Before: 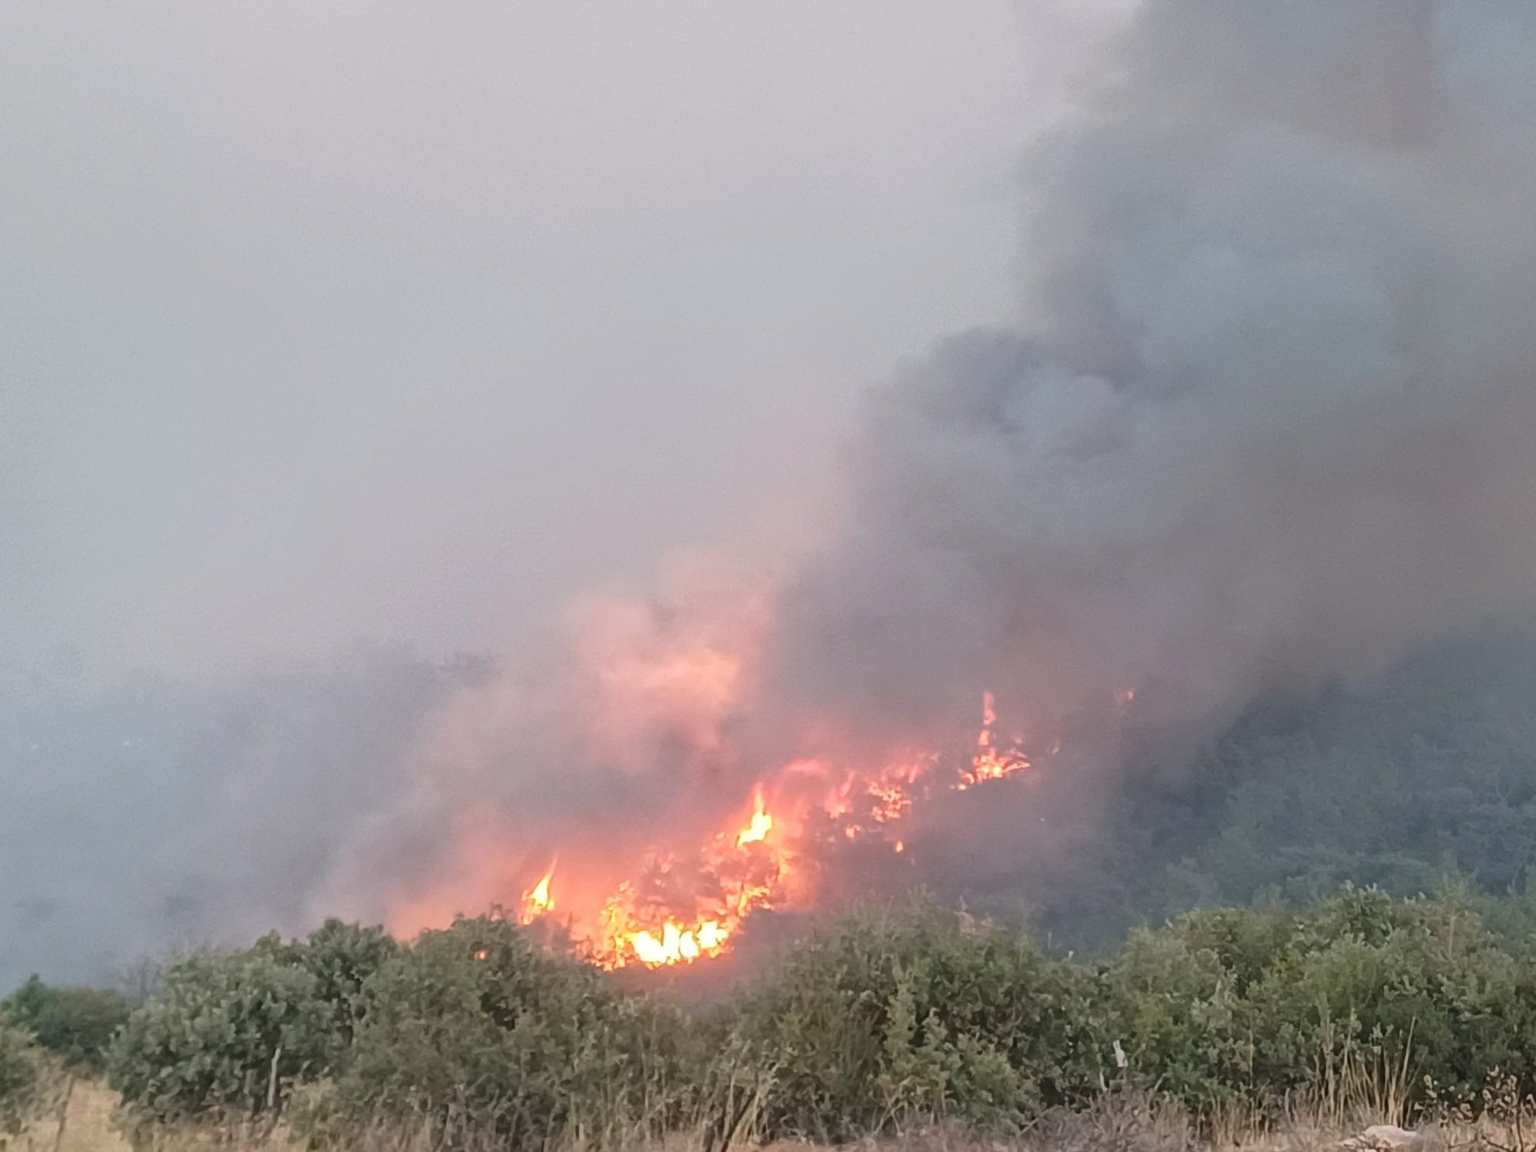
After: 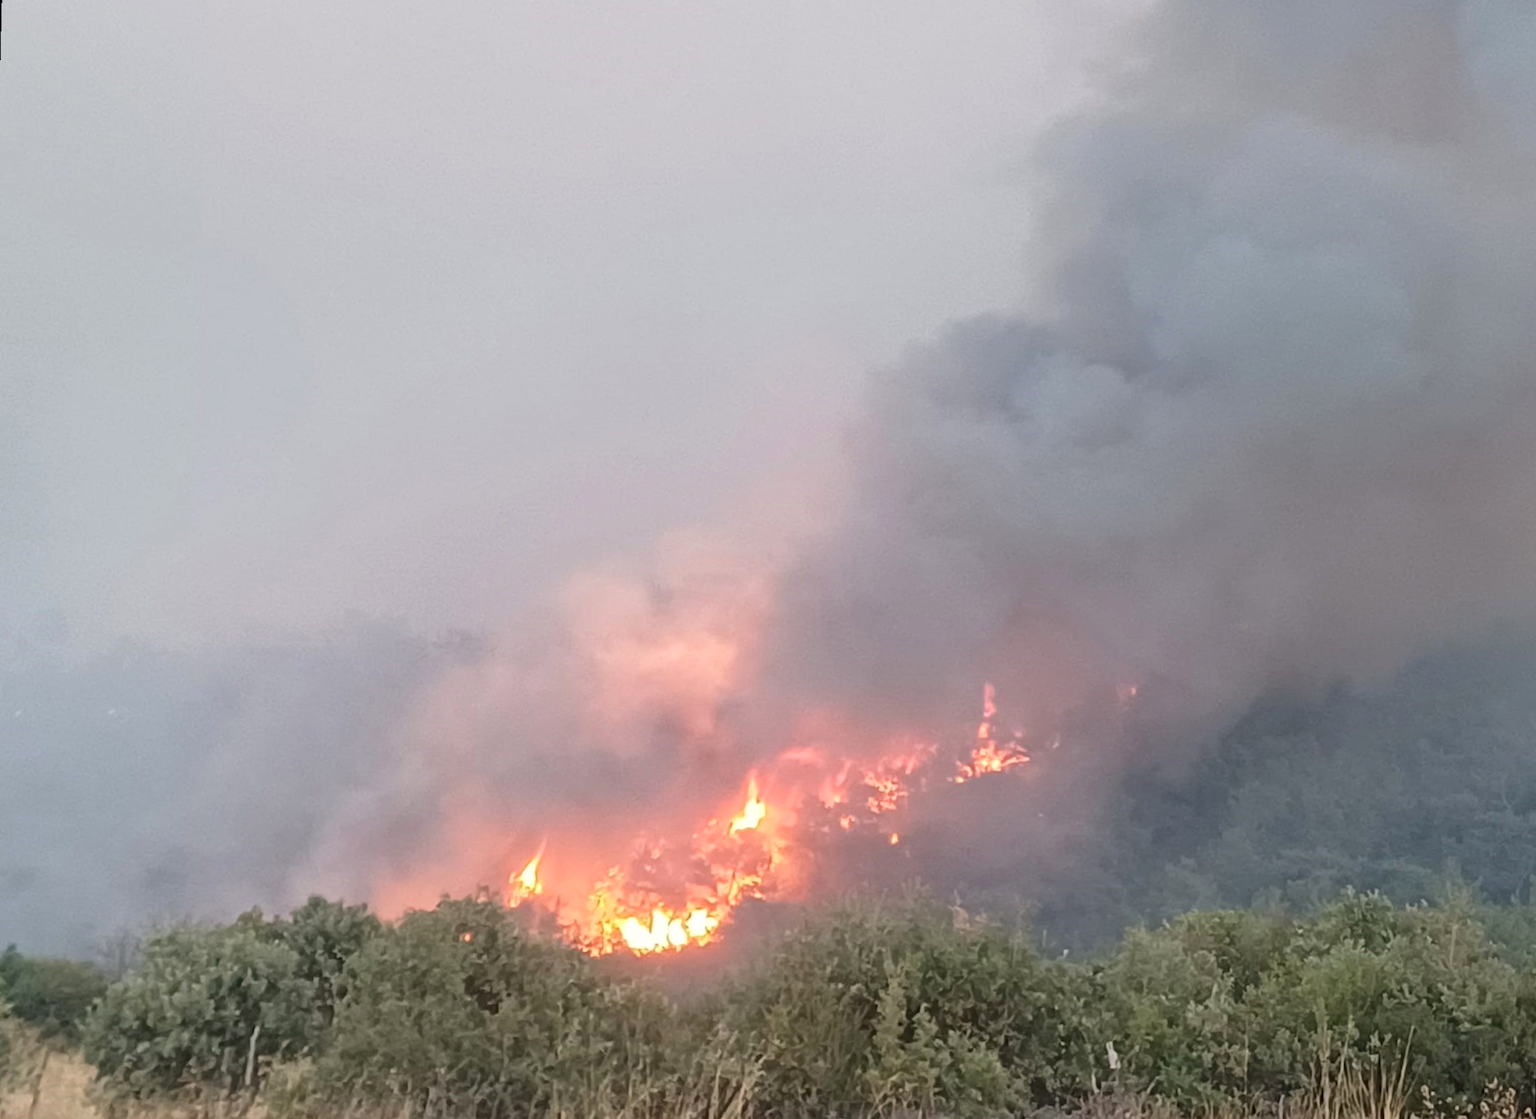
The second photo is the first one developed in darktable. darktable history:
tone curve: curves: ch0 [(0, 0) (0.003, 0.003) (0.011, 0.011) (0.025, 0.026) (0.044, 0.046) (0.069, 0.071) (0.1, 0.103) (0.136, 0.14) (0.177, 0.183) (0.224, 0.231) (0.277, 0.286) (0.335, 0.346) (0.399, 0.412) (0.468, 0.483) (0.543, 0.56) (0.623, 0.643) (0.709, 0.732) (0.801, 0.826) (0.898, 0.917) (1, 1)], preserve colors none
rotate and perspective: rotation 1.57°, crop left 0.018, crop right 0.982, crop top 0.039, crop bottom 0.961
